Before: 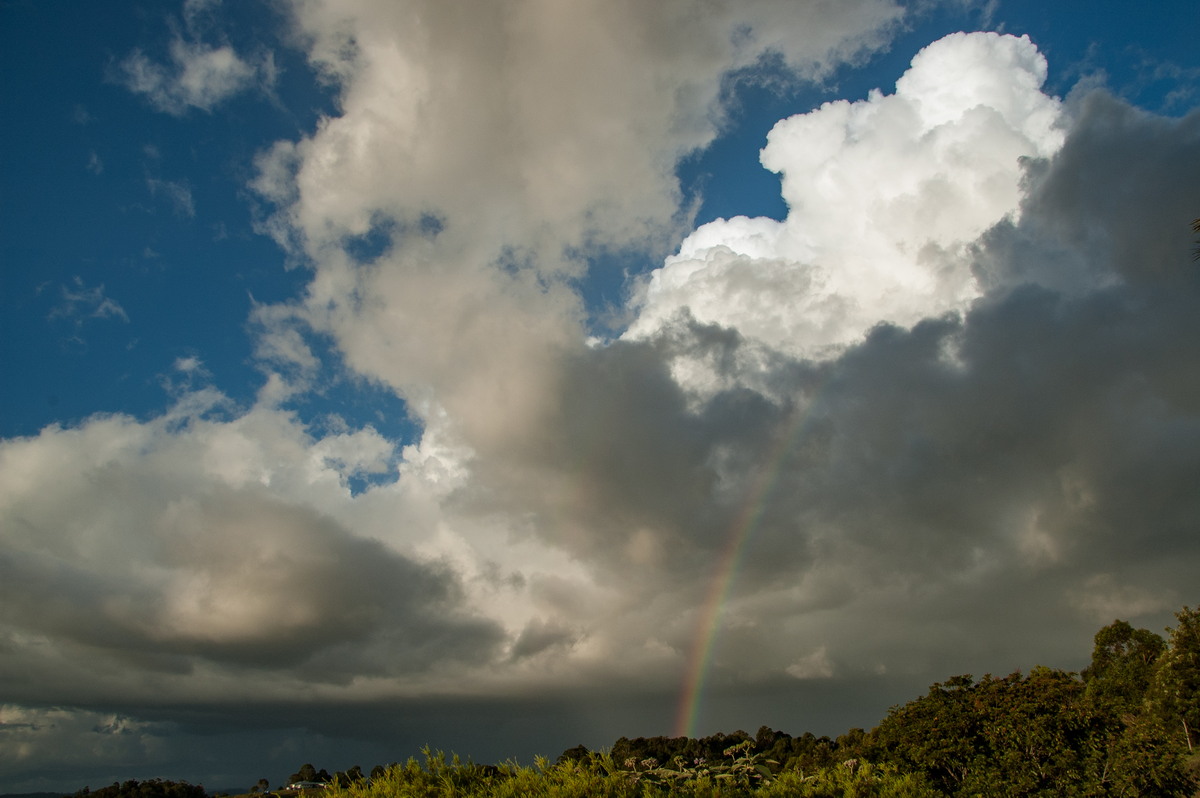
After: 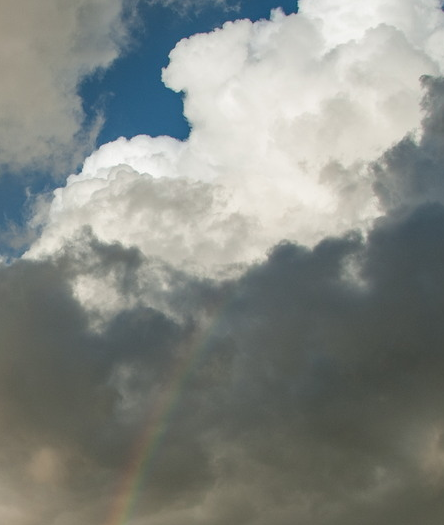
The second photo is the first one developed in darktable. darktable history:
crop and rotate: left 49.855%, top 10.154%, right 13.112%, bottom 24.035%
